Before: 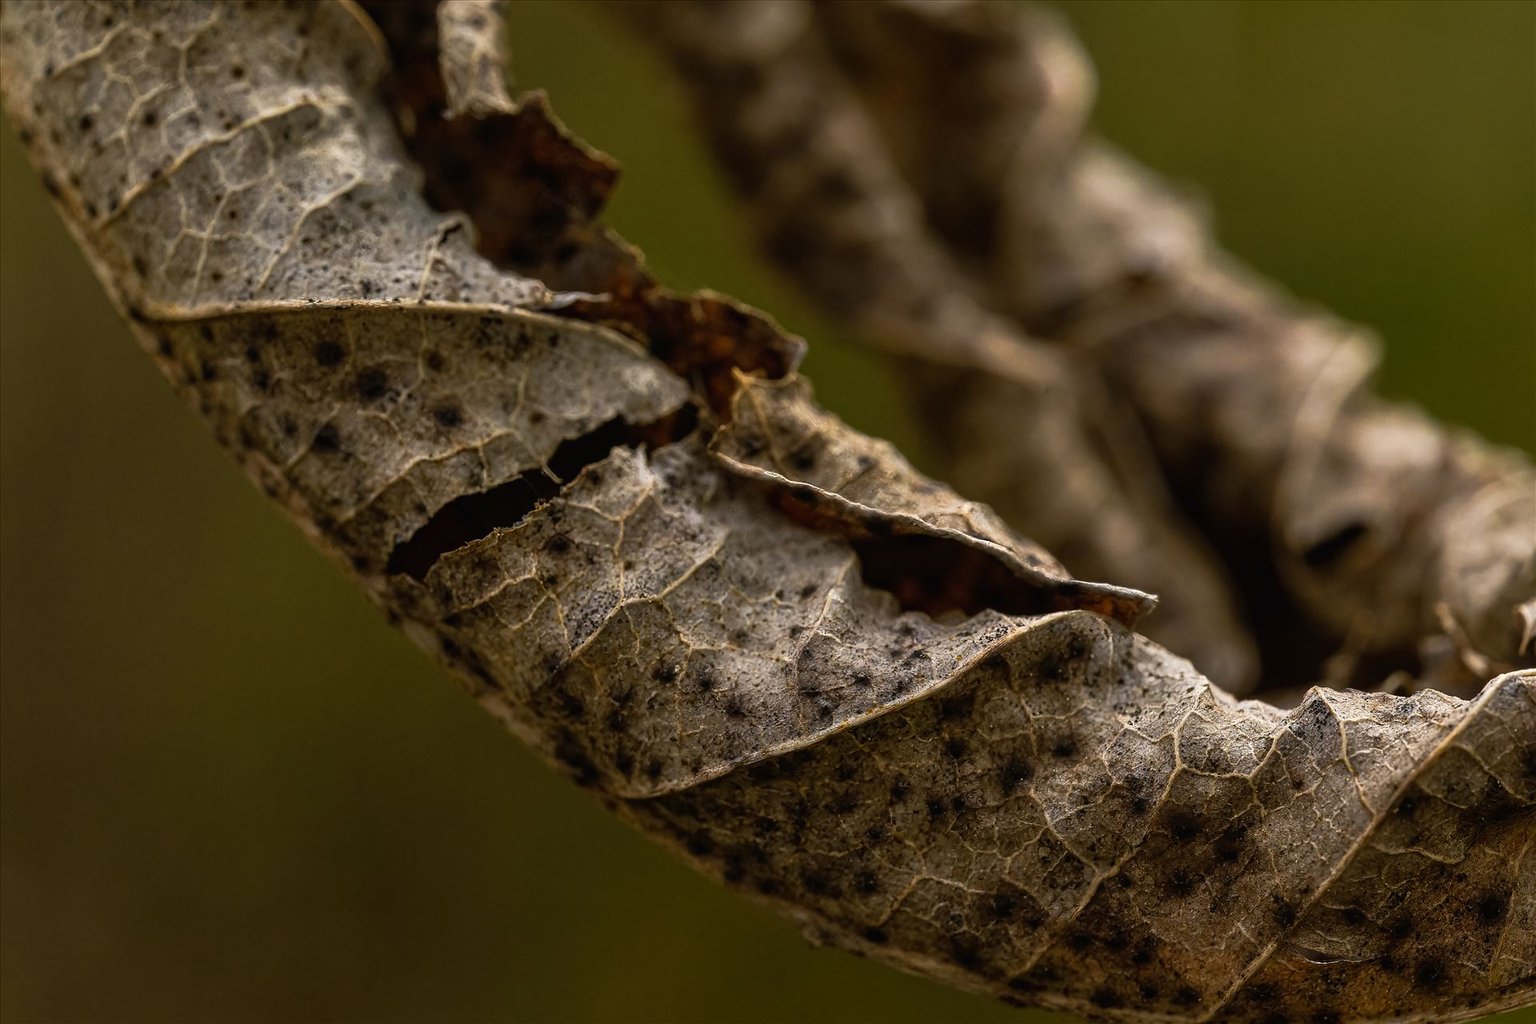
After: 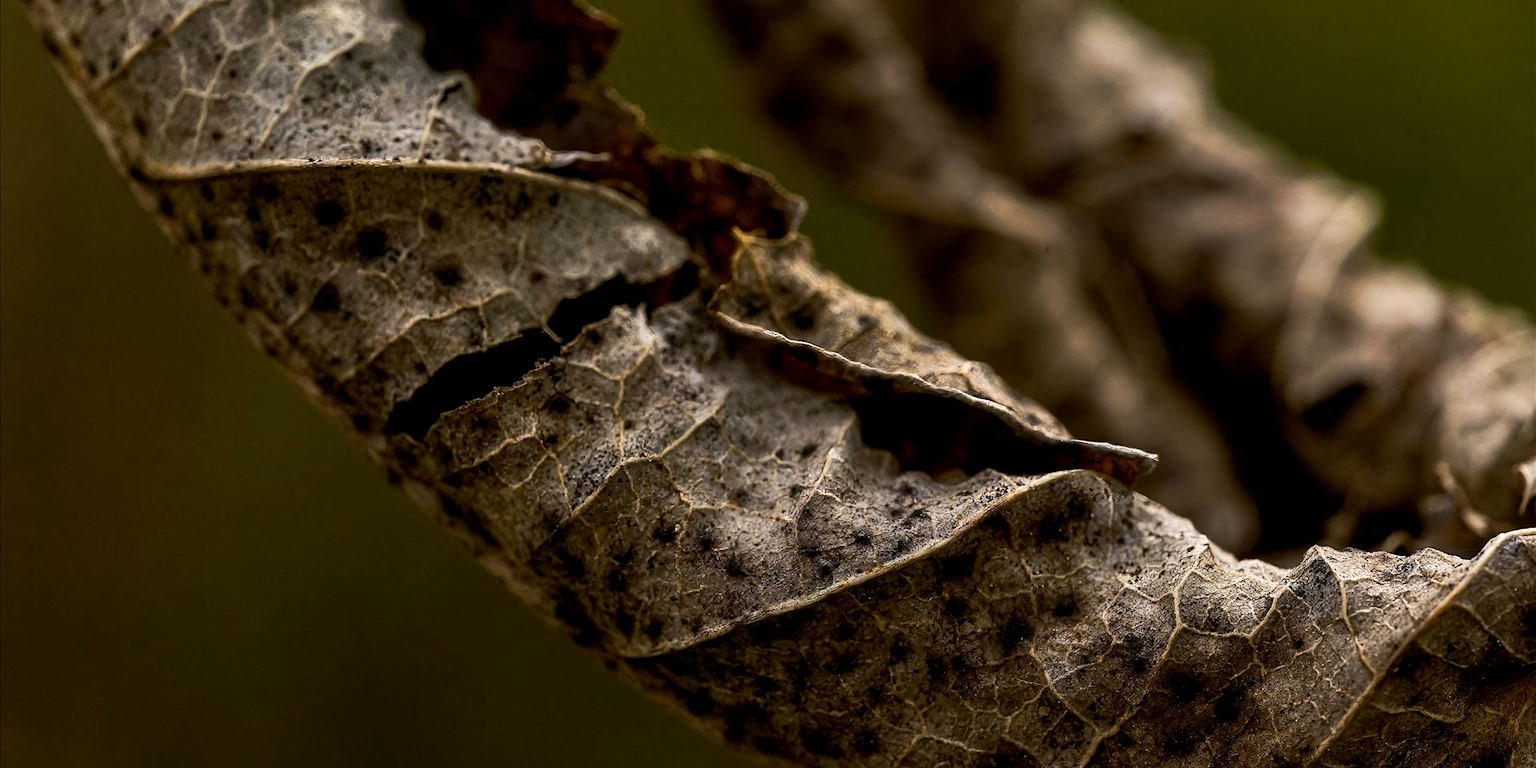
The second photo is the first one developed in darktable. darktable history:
crop: top 13.819%, bottom 11.169%
tone equalizer: -8 EV -0.417 EV, -7 EV -0.389 EV, -6 EV -0.333 EV, -5 EV -0.222 EV, -3 EV 0.222 EV, -2 EV 0.333 EV, -1 EV 0.389 EV, +0 EV 0.417 EV, edges refinement/feathering 500, mask exposure compensation -1.57 EV, preserve details no
exposure: black level correction 0.006, exposure -0.226 EV, compensate highlight preservation false
